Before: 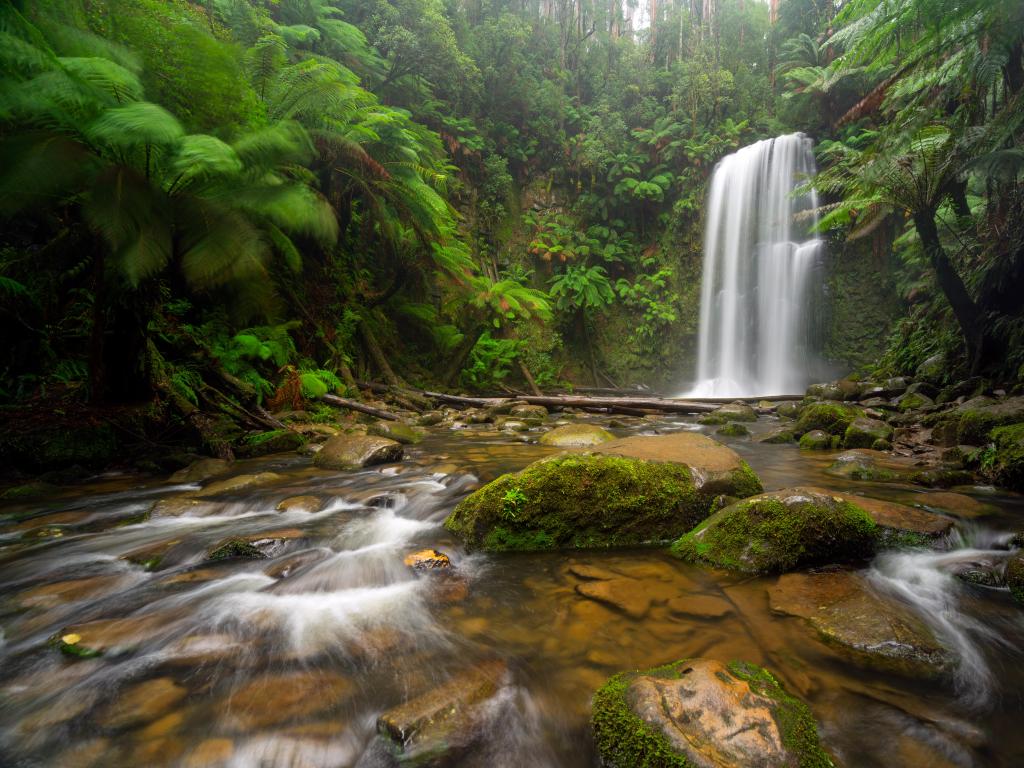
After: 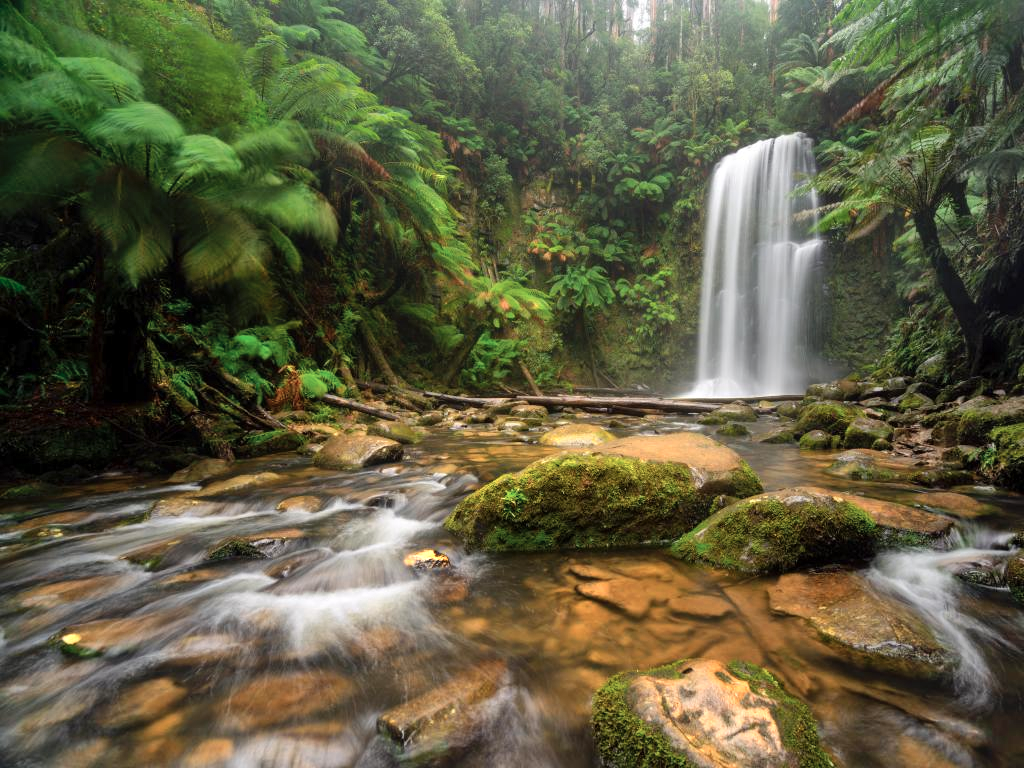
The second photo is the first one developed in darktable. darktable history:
color zones: curves: ch0 [(0.018, 0.548) (0.197, 0.654) (0.425, 0.447) (0.605, 0.658) (0.732, 0.579)]; ch1 [(0.105, 0.531) (0.224, 0.531) (0.386, 0.39) (0.618, 0.456) (0.732, 0.456) (0.956, 0.421)]; ch2 [(0.039, 0.583) (0.215, 0.465) (0.399, 0.544) (0.465, 0.548) (0.614, 0.447) (0.724, 0.43) (0.882, 0.623) (0.956, 0.632)]
shadows and highlights: shadows 53.21, soften with gaussian
